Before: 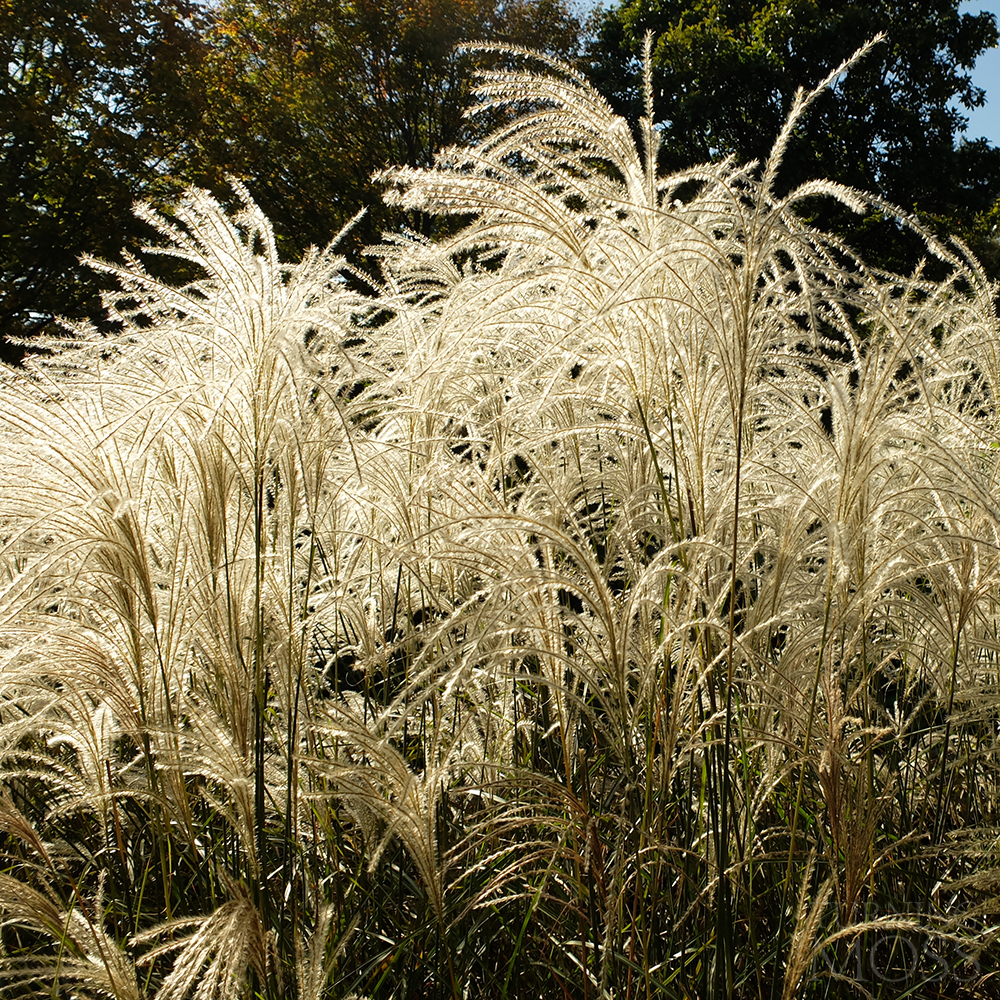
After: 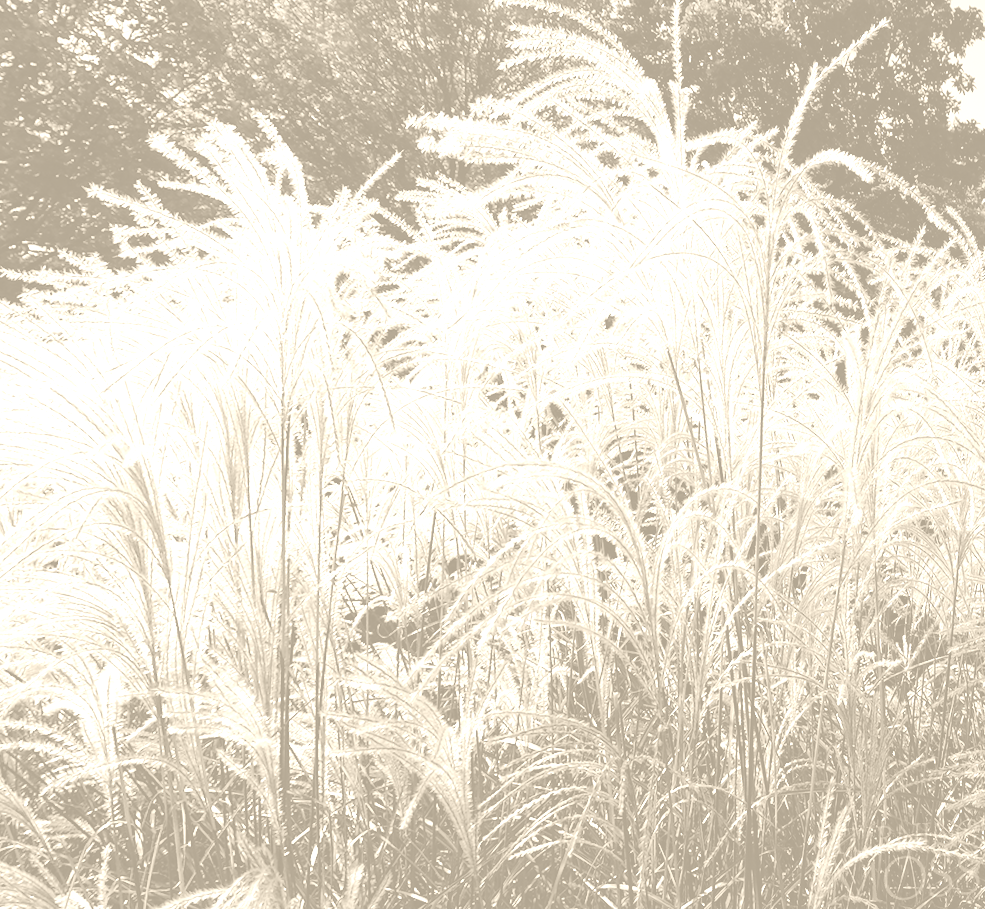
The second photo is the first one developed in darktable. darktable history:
local contrast: mode bilateral grid, contrast 20, coarseness 50, detail 120%, midtone range 0.2
rotate and perspective: rotation -0.013°, lens shift (vertical) -0.027, lens shift (horizontal) 0.178, crop left 0.016, crop right 0.989, crop top 0.082, crop bottom 0.918
colorize: hue 36°, saturation 71%, lightness 80.79%
